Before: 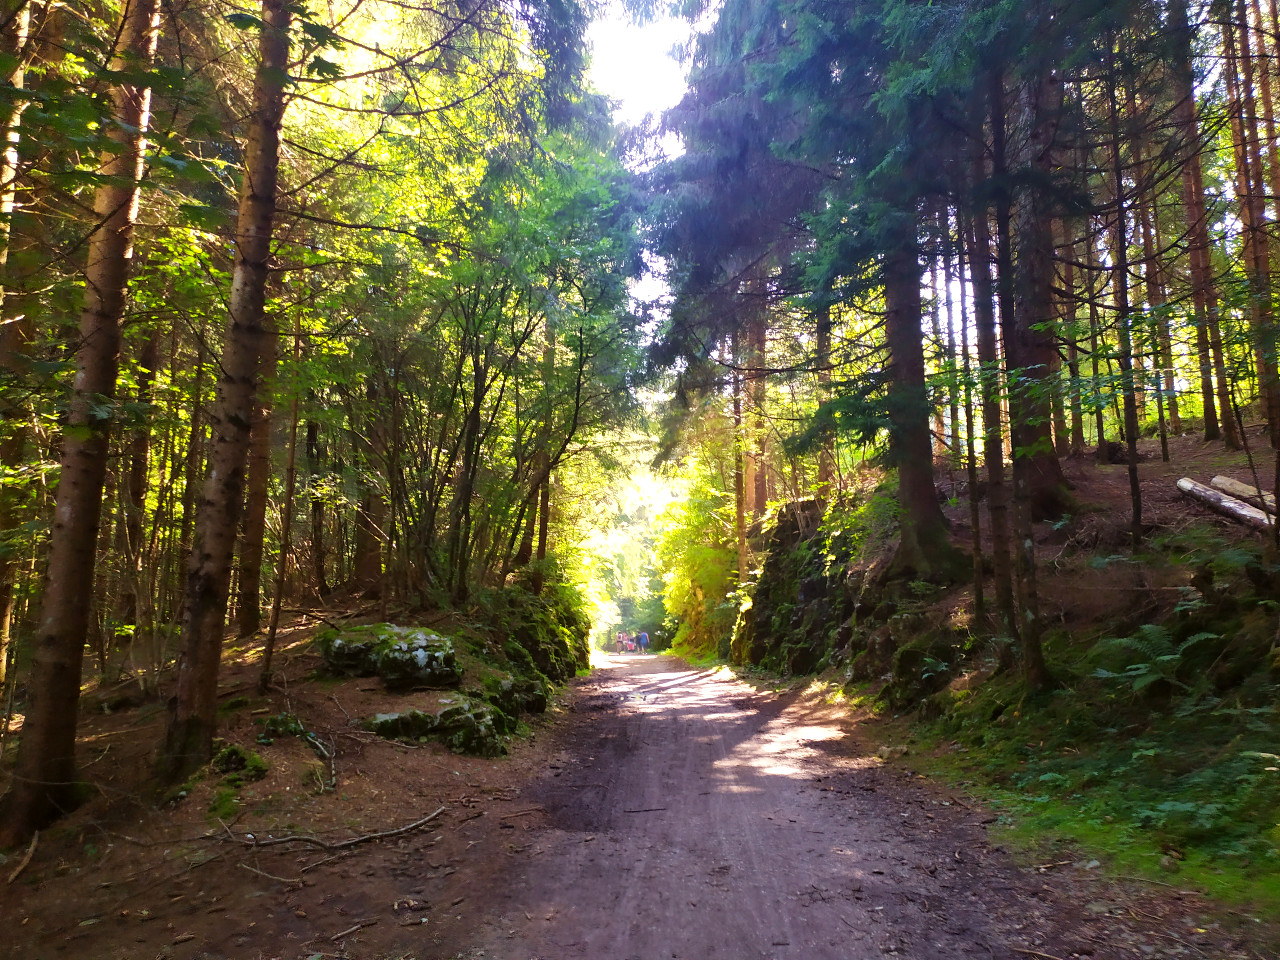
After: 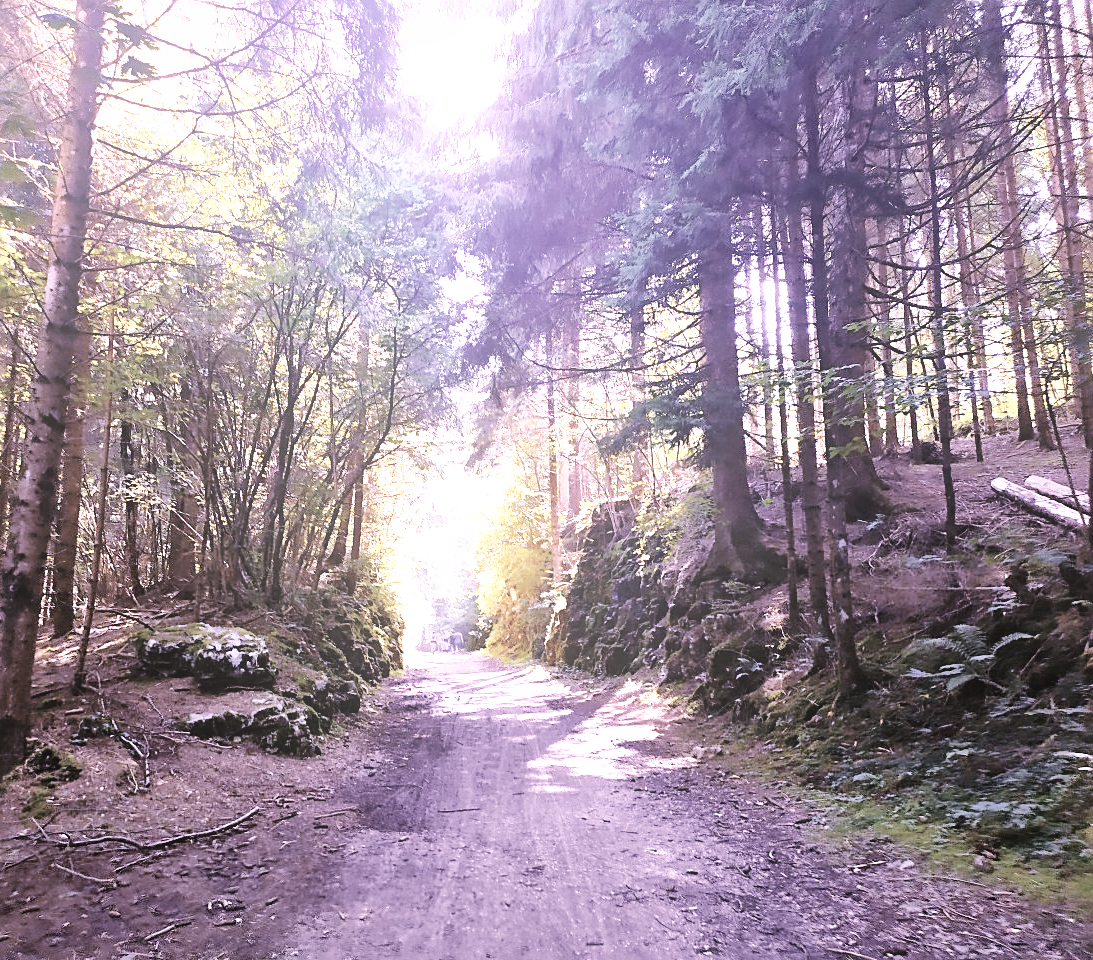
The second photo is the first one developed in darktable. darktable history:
sharpen: on, module defaults
base curve: curves: ch0 [(0, 0) (0.028, 0.03) (0.121, 0.232) (0.46, 0.748) (0.859, 0.968) (1, 1)], preserve colors none
shadows and highlights: low approximation 0.01, soften with gaussian
white balance: red 1.502, blue 2.365
levels: levels [0, 0.492, 0.984]
tone curve: color space Lab, linked channels, preserve colors none
local contrast: mode bilateral grid, contrast 20, coarseness 50, detail 130%, midtone range 0.2
color correction: saturation 0.3
bloom: size 38%, threshold 95%, strength 30%
local contrast "1": mode bilateral grid, contrast 20, coarseness 18, detail 152%, midtone range 0.2 | blend: blend mode normal (obsolete, clamping), opacity 100%; mask: uniform (no mask)
raw denoise: x [[0, 0.25, 0.5, 0.75, 1] ×4]
crop and rotate: left 14.584%
